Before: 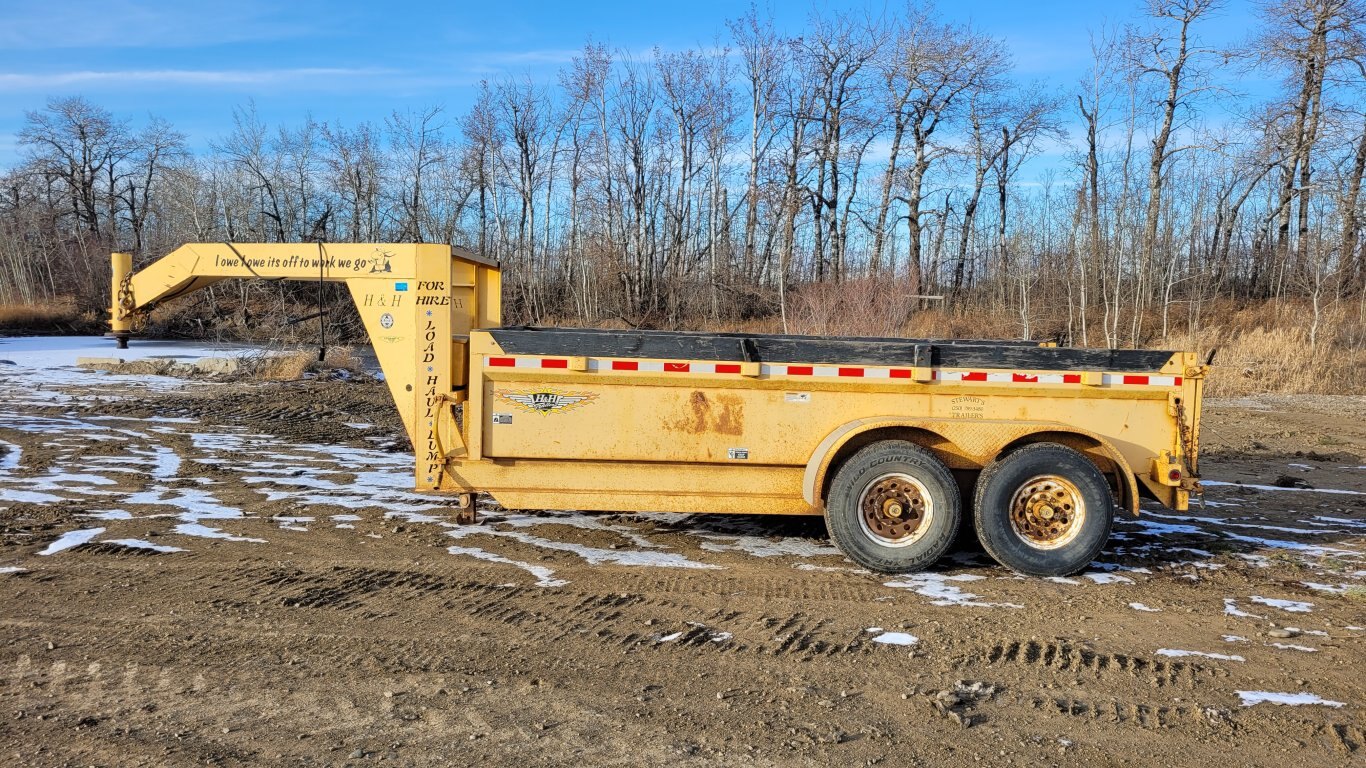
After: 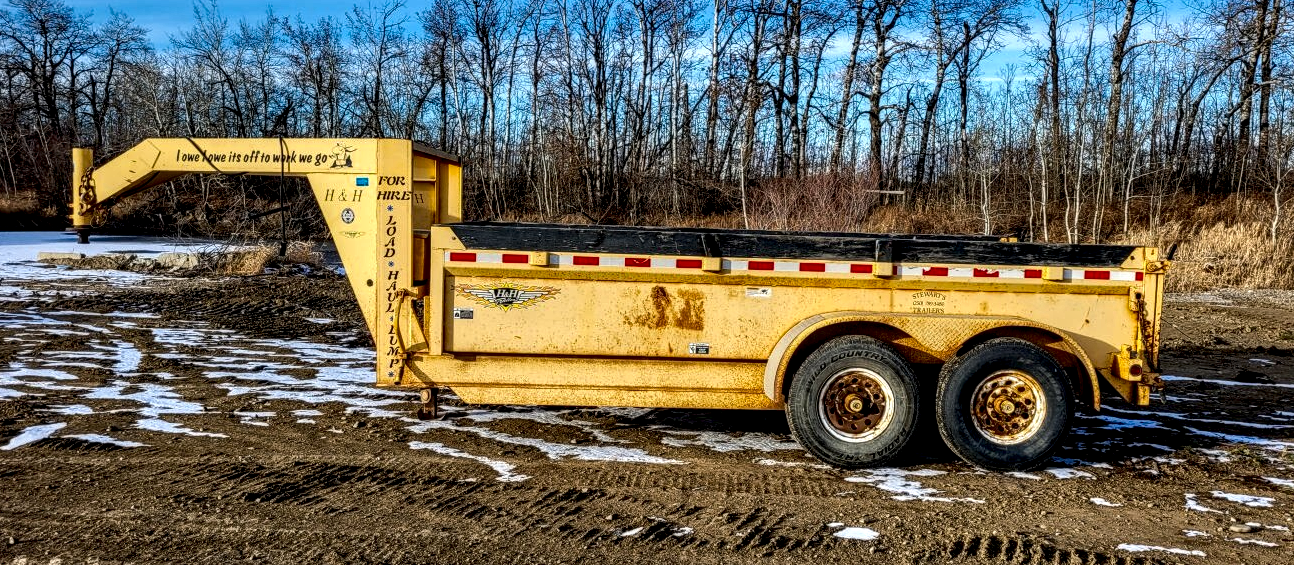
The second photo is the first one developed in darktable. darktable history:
contrast brightness saturation: contrast 0.104, brightness -0.268, saturation 0.14
crop and rotate: left 2.878%, top 13.714%, right 2.321%, bottom 12.654%
local contrast: highlights 16%, detail 185%
